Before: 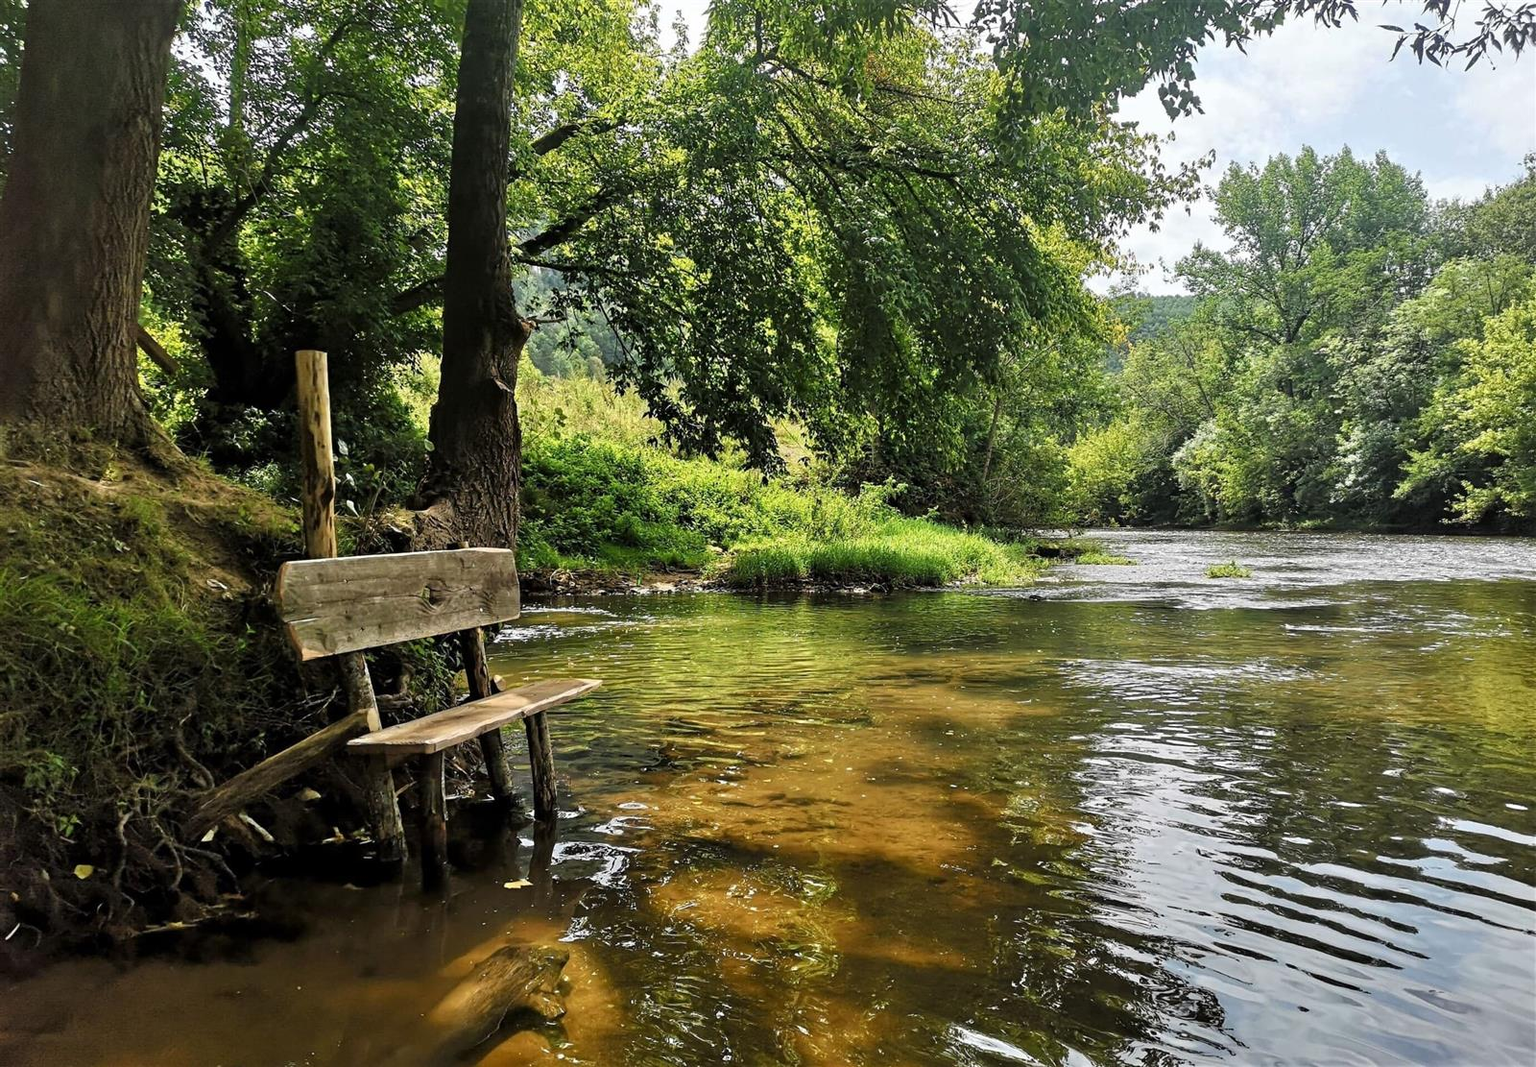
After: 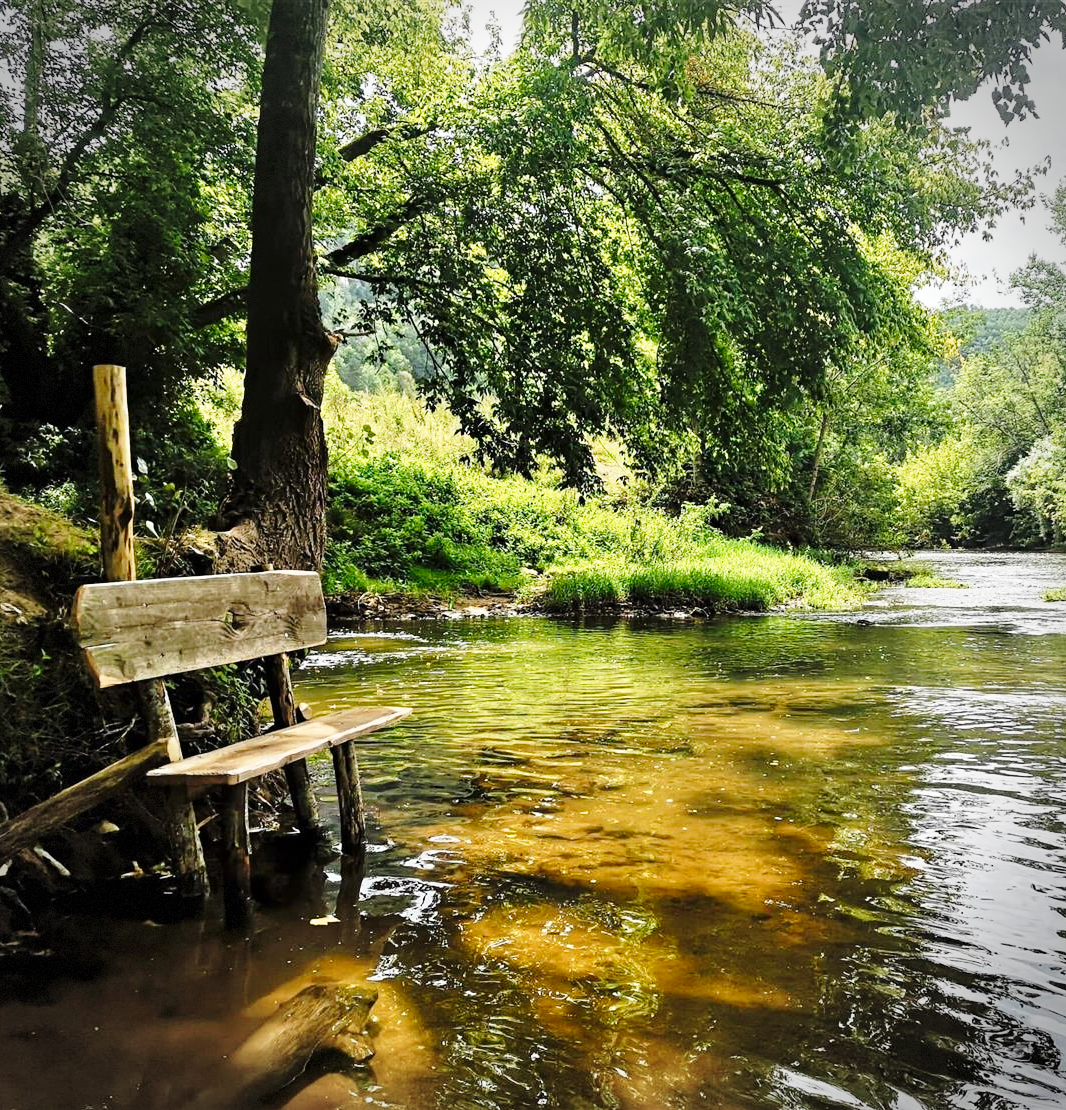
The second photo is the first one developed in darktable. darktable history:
crop and rotate: left 13.537%, right 19.796%
vignetting: dithering 8-bit output, unbound false
base curve: curves: ch0 [(0, 0) (0.028, 0.03) (0.121, 0.232) (0.46, 0.748) (0.859, 0.968) (1, 1)], preserve colors none
